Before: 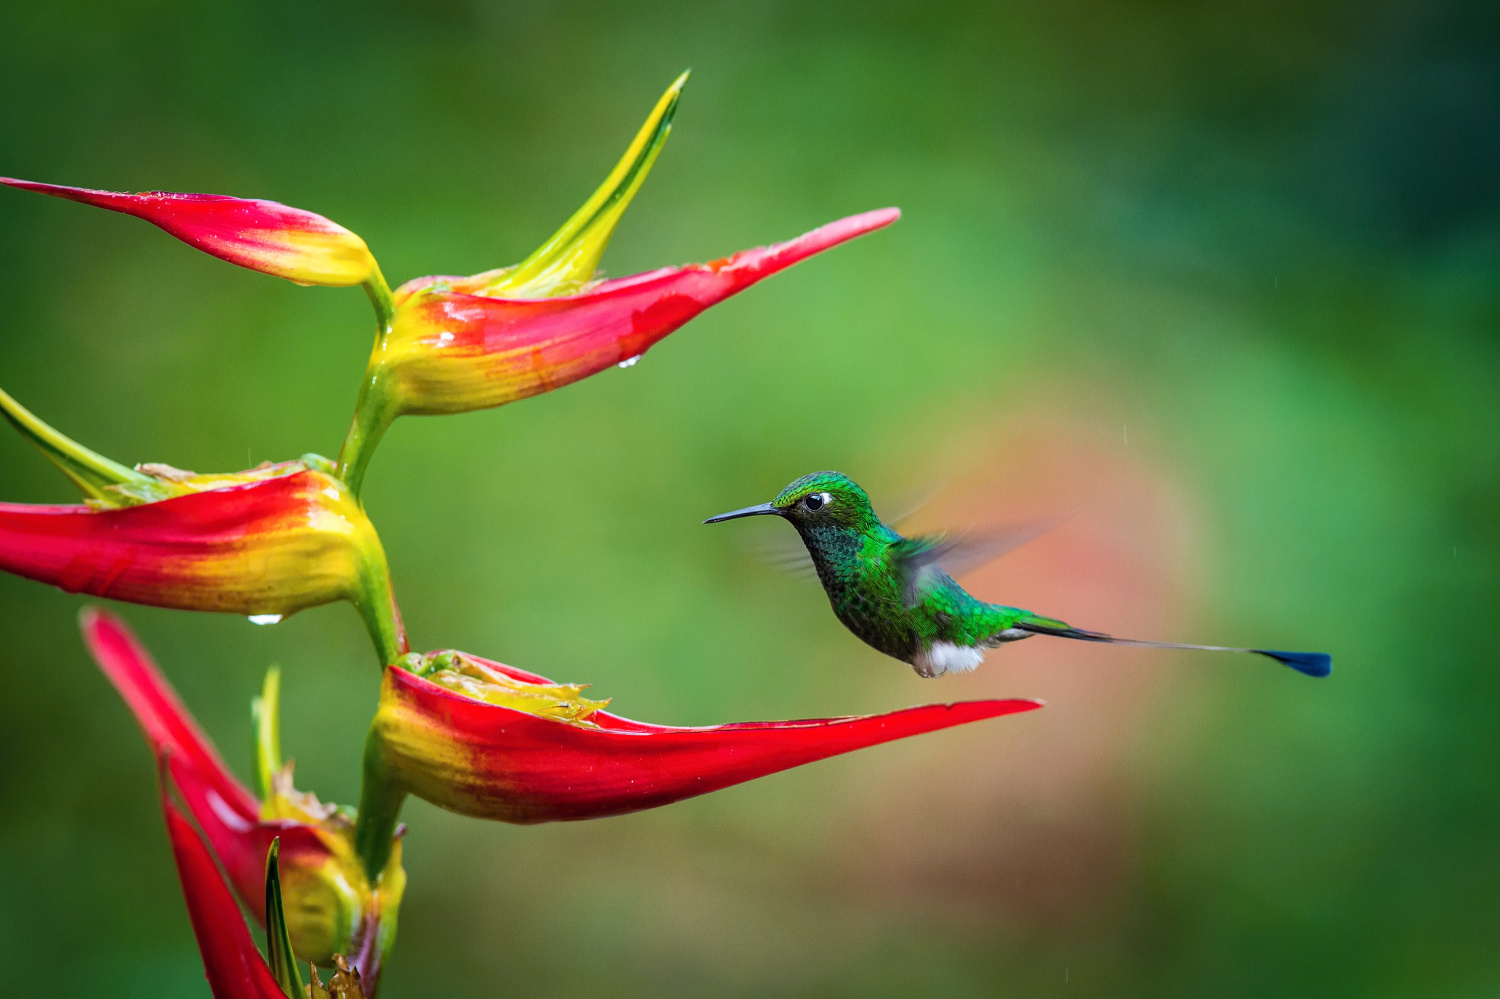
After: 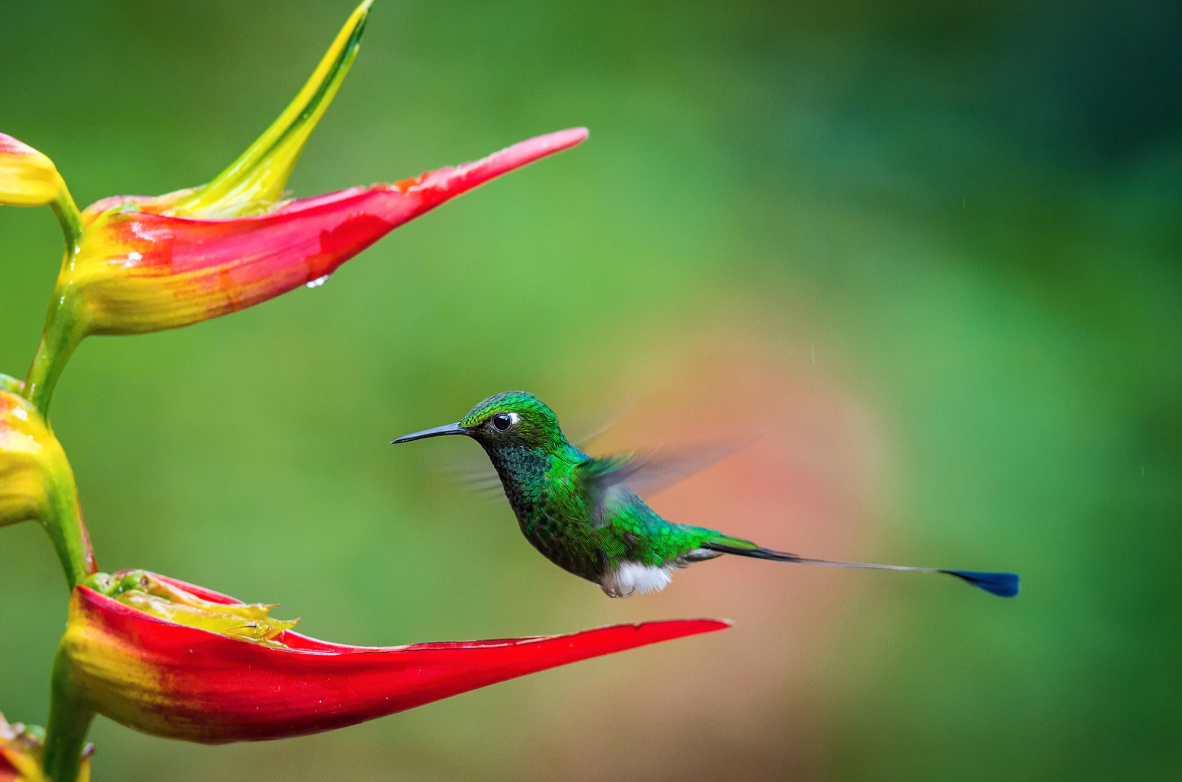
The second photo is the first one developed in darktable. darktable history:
crop and rotate: left 20.801%, top 8.077%, right 0.386%, bottom 13.605%
